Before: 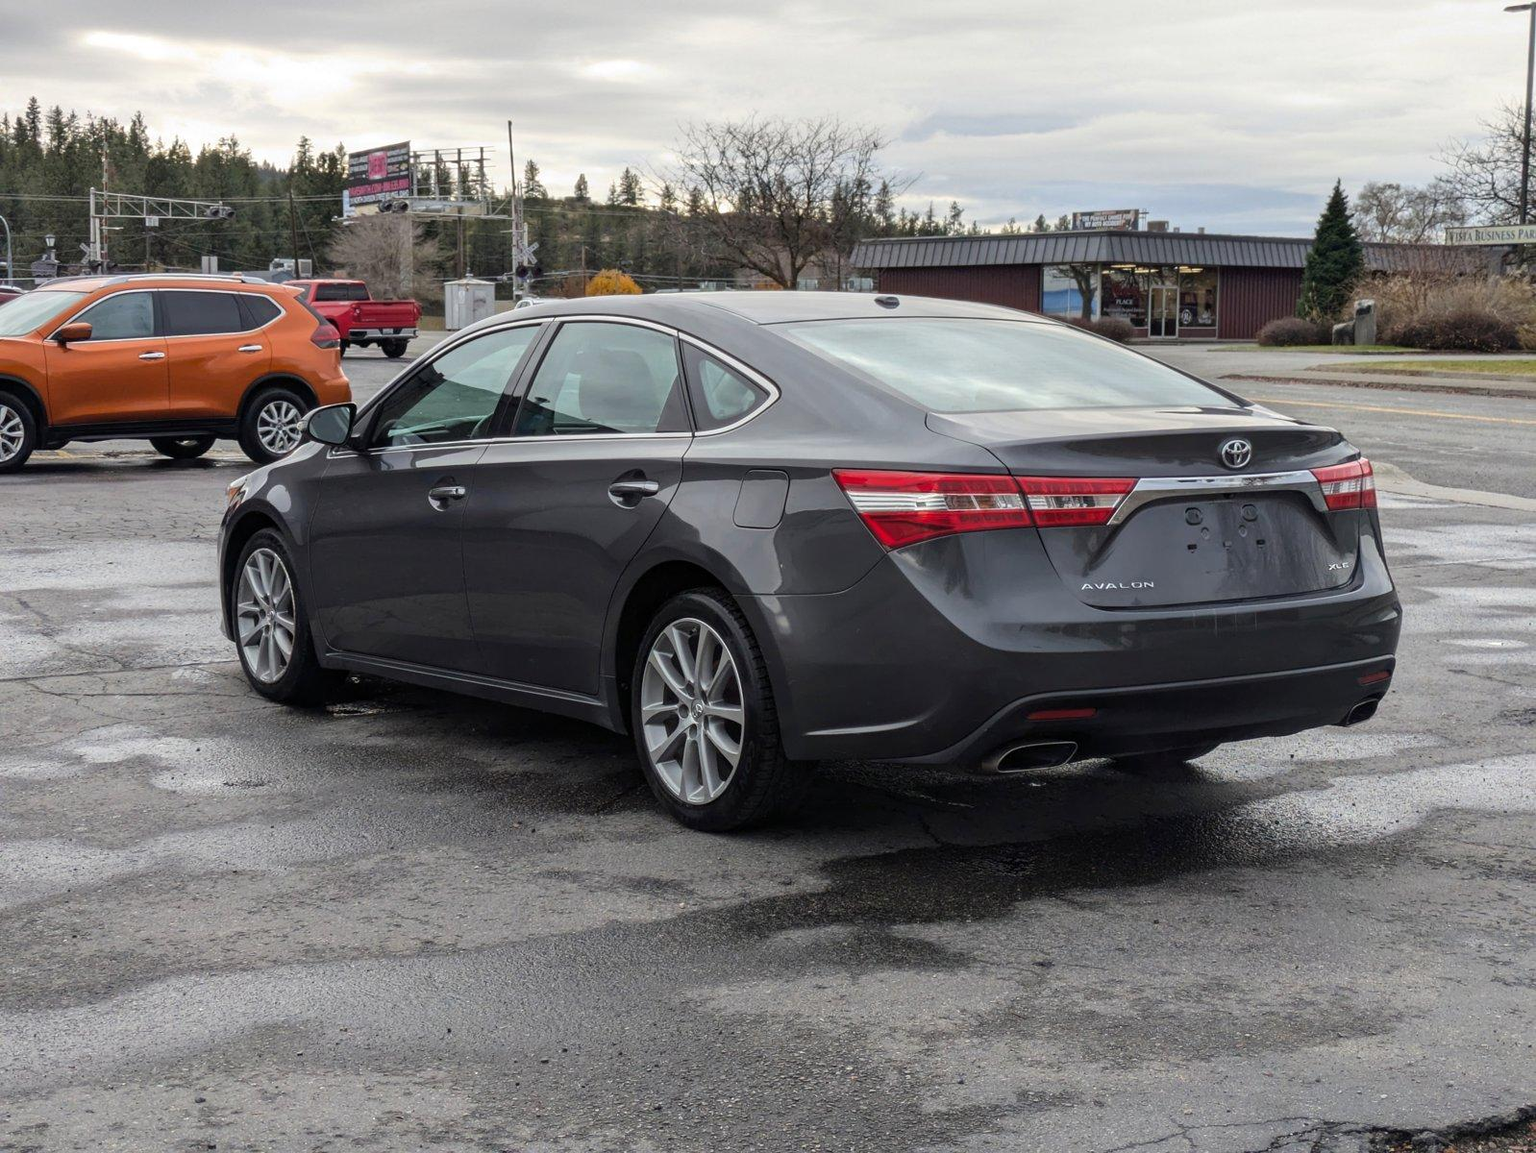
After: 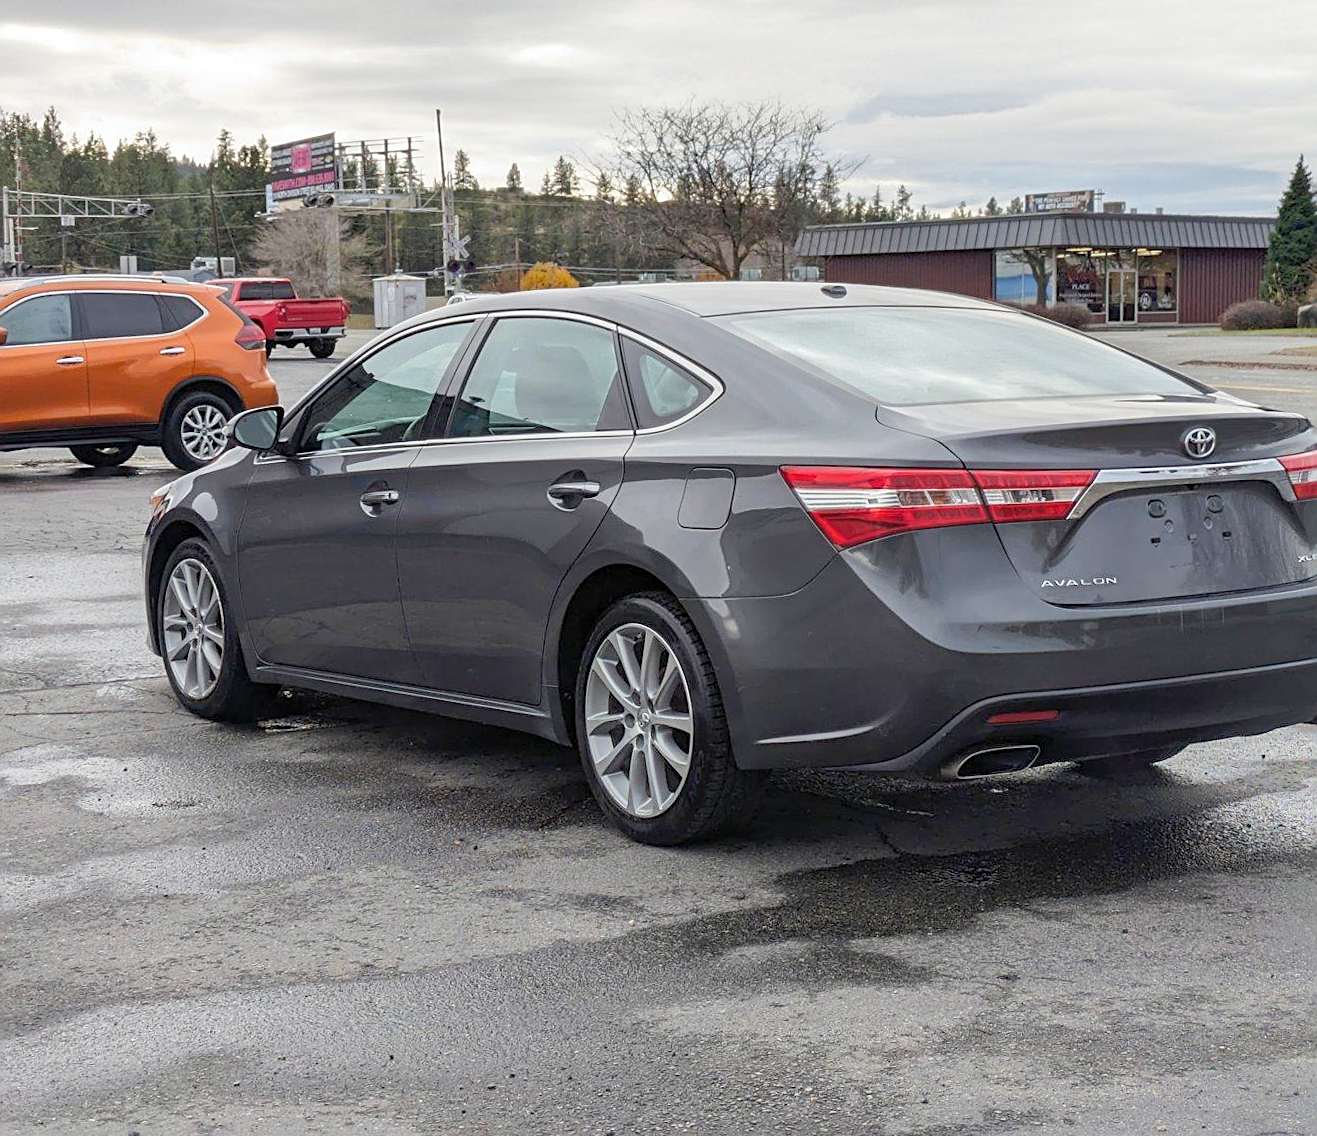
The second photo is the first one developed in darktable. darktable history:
crop and rotate: angle 1°, left 4.281%, top 0.642%, right 11.383%, bottom 2.486%
sharpen: on, module defaults
base curve: curves: ch0 [(0, 0) (0.204, 0.334) (0.55, 0.733) (1, 1)], preserve colors none
color correction: highlights a* -0.182, highlights b* -0.124
shadows and highlights: on, module defaults
